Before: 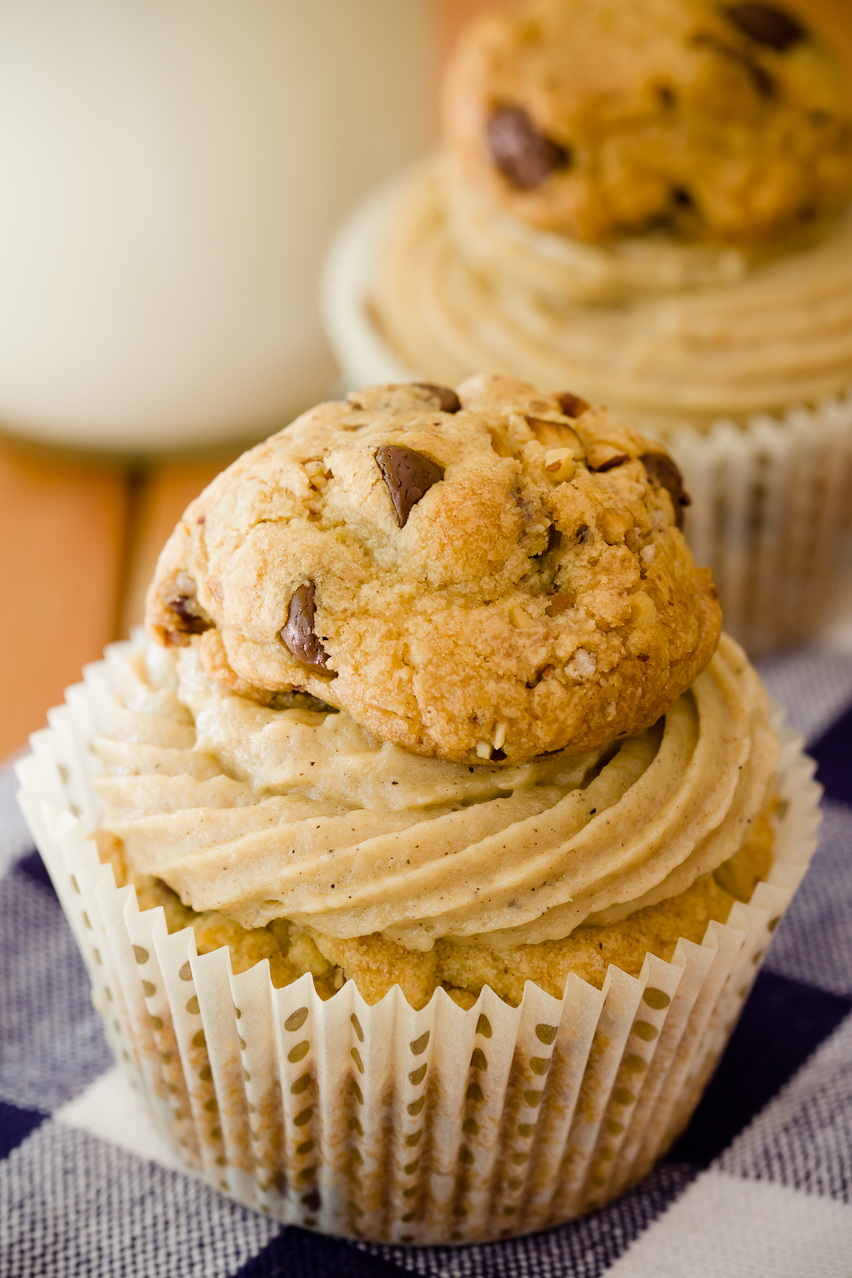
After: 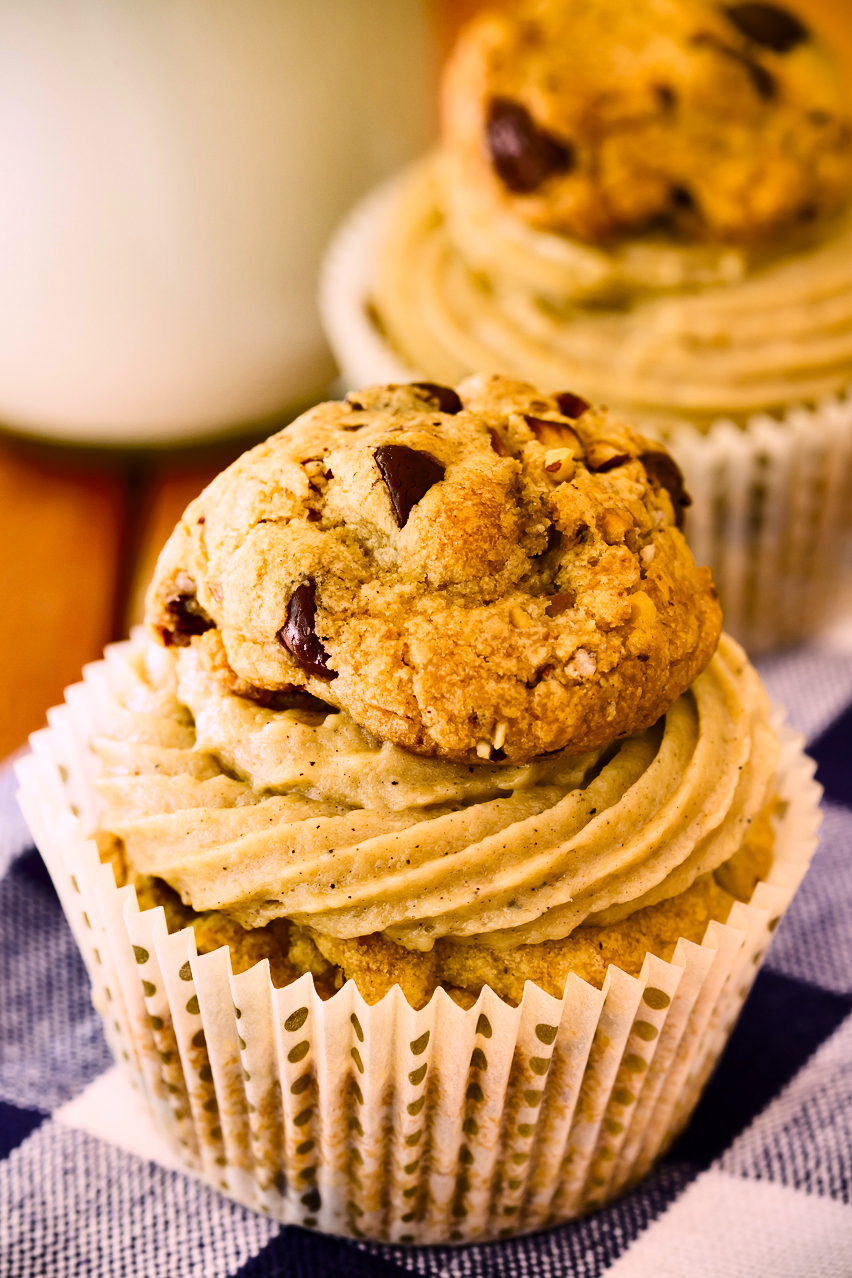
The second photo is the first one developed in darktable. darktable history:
base curve: curves: ch0 [(0, 0) (0.032, 0.037) (0.105, 0.228) (0.435, 0.76) (0.856, 0.983) (1, 1)]
white balance: red 0.954, blue 1.079
color correction: highlights a* 11.96, highlights b* 11.58
shadows and highlights: shadows 24.5, highlights -78.15, soften with gaussian
